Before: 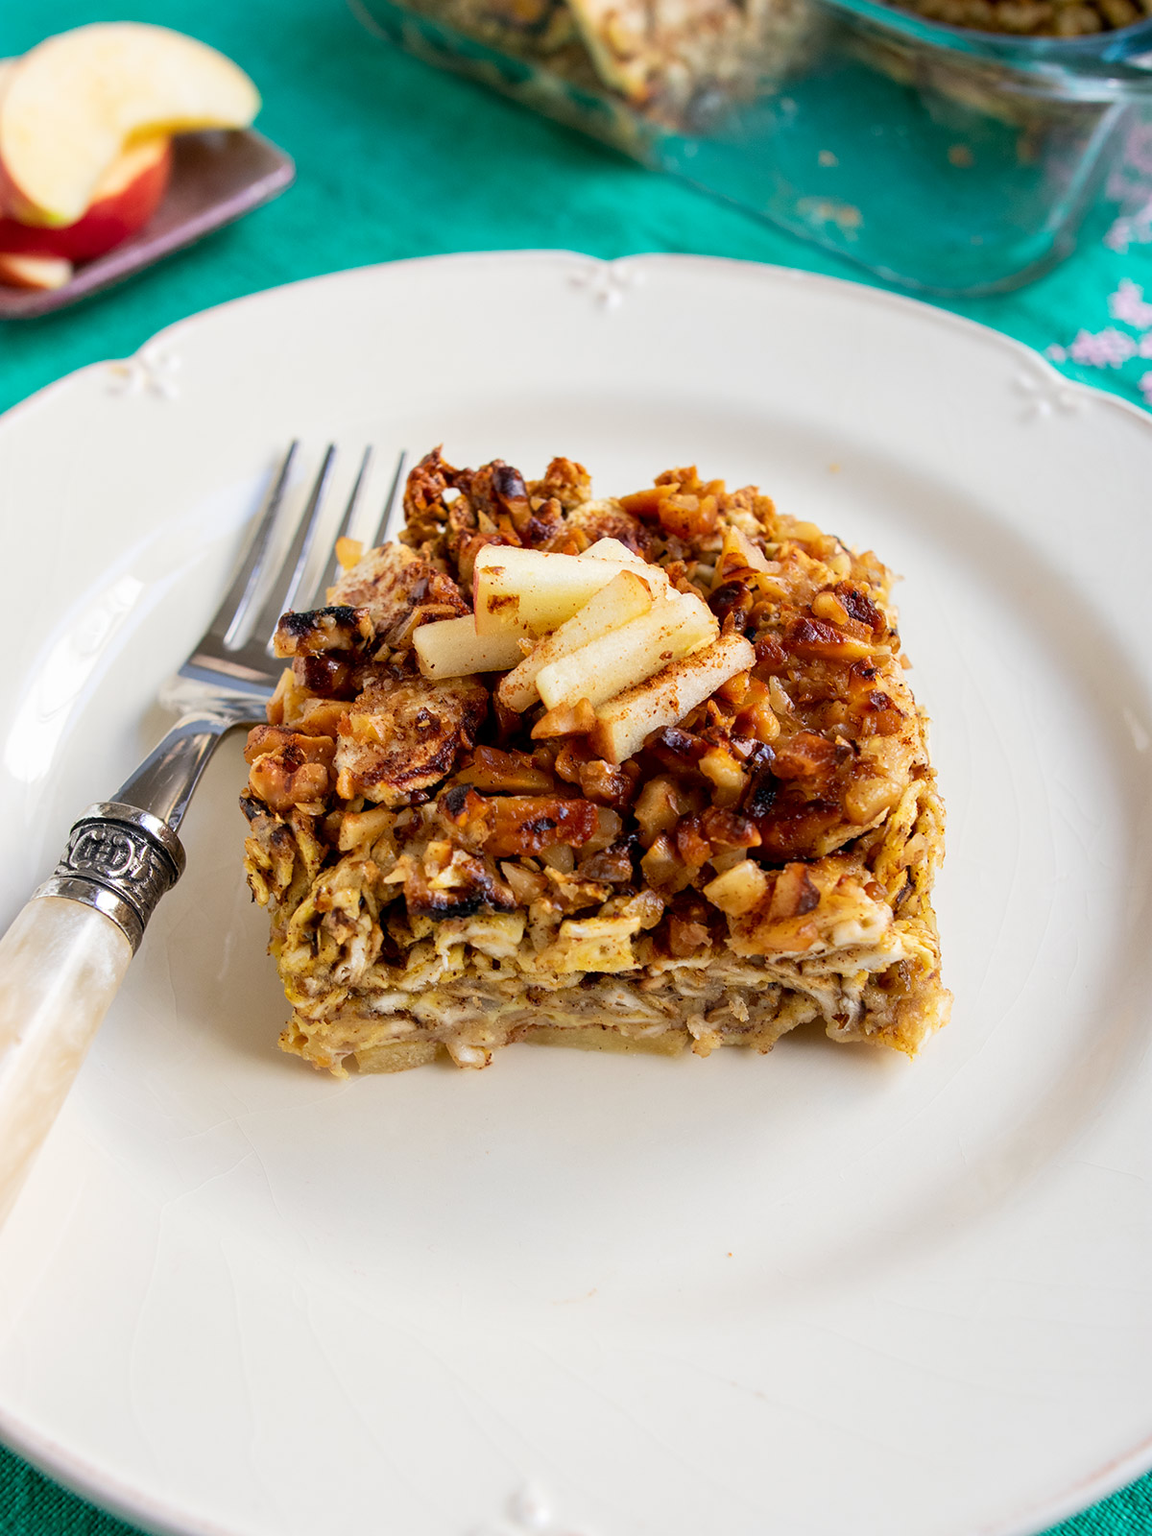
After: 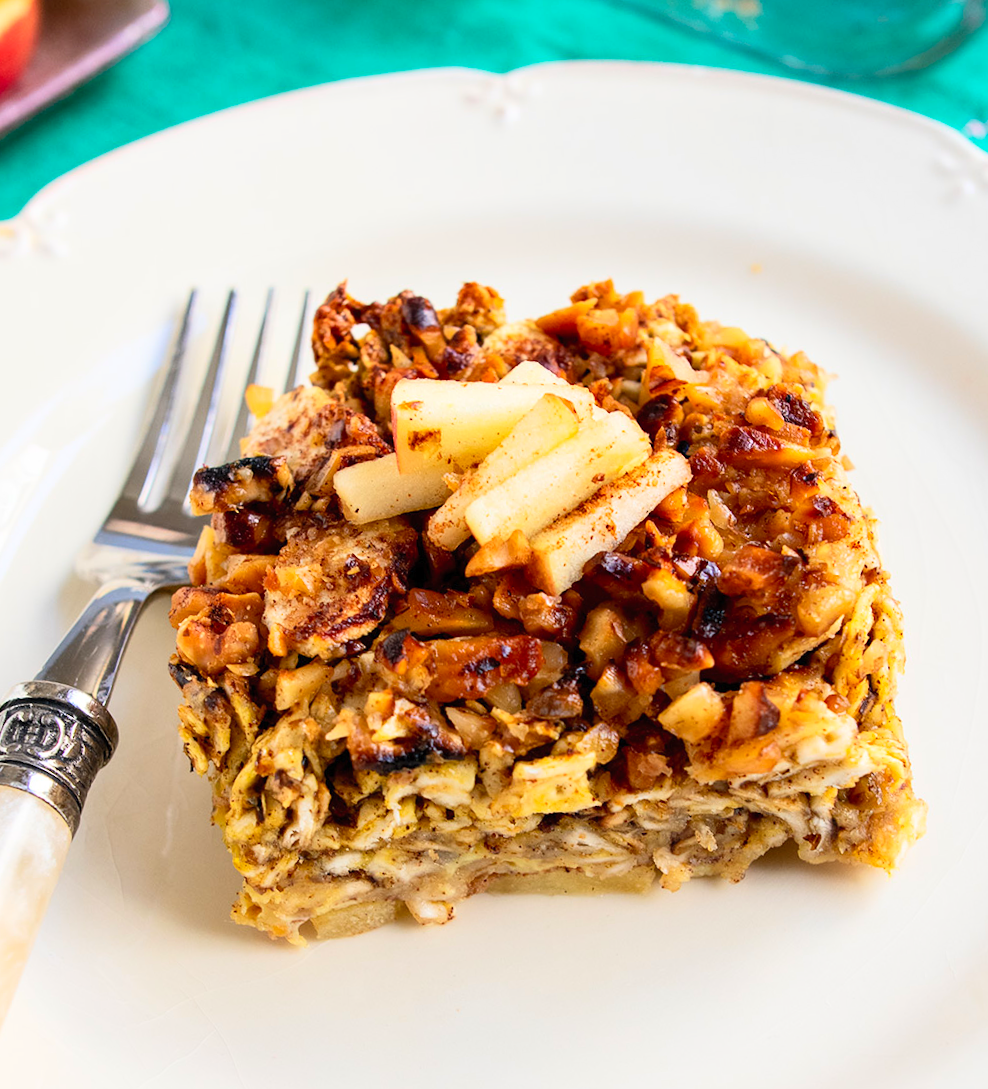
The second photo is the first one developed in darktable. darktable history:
contrast brightness saturation: contrast 0.2, brightness 0.16, saturation 0.22
rotate and perspective: rotation -5°, crop left 0.05, crop right 0.952, crop top 0.11, crop bottom 0.89
crop and rotate: left 7.196%, top 4.574%, right 10.605%, bottom 13.178%
